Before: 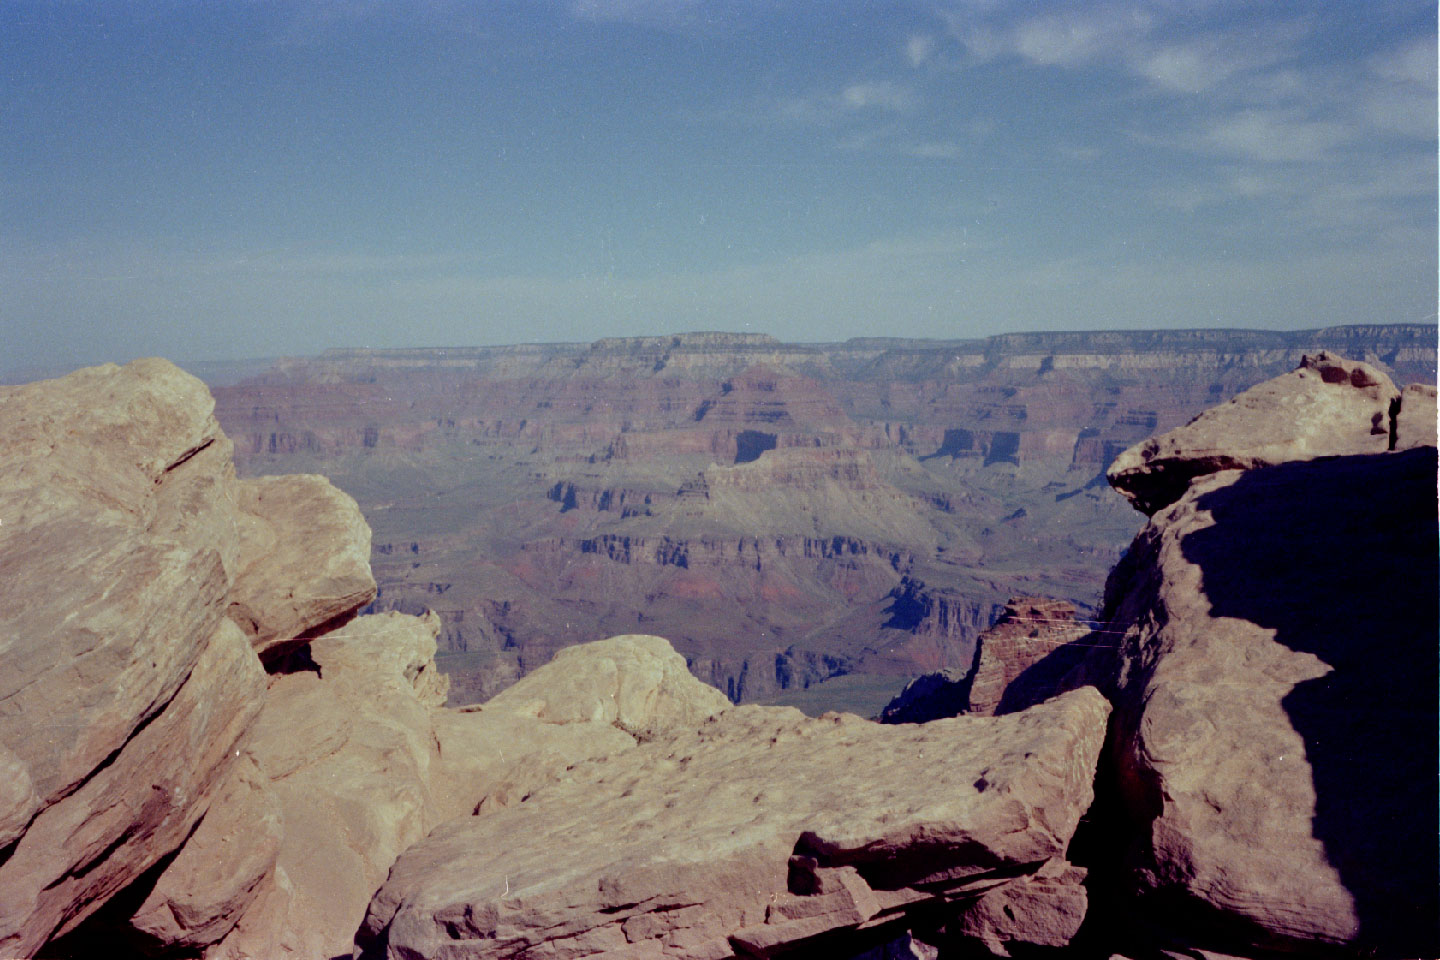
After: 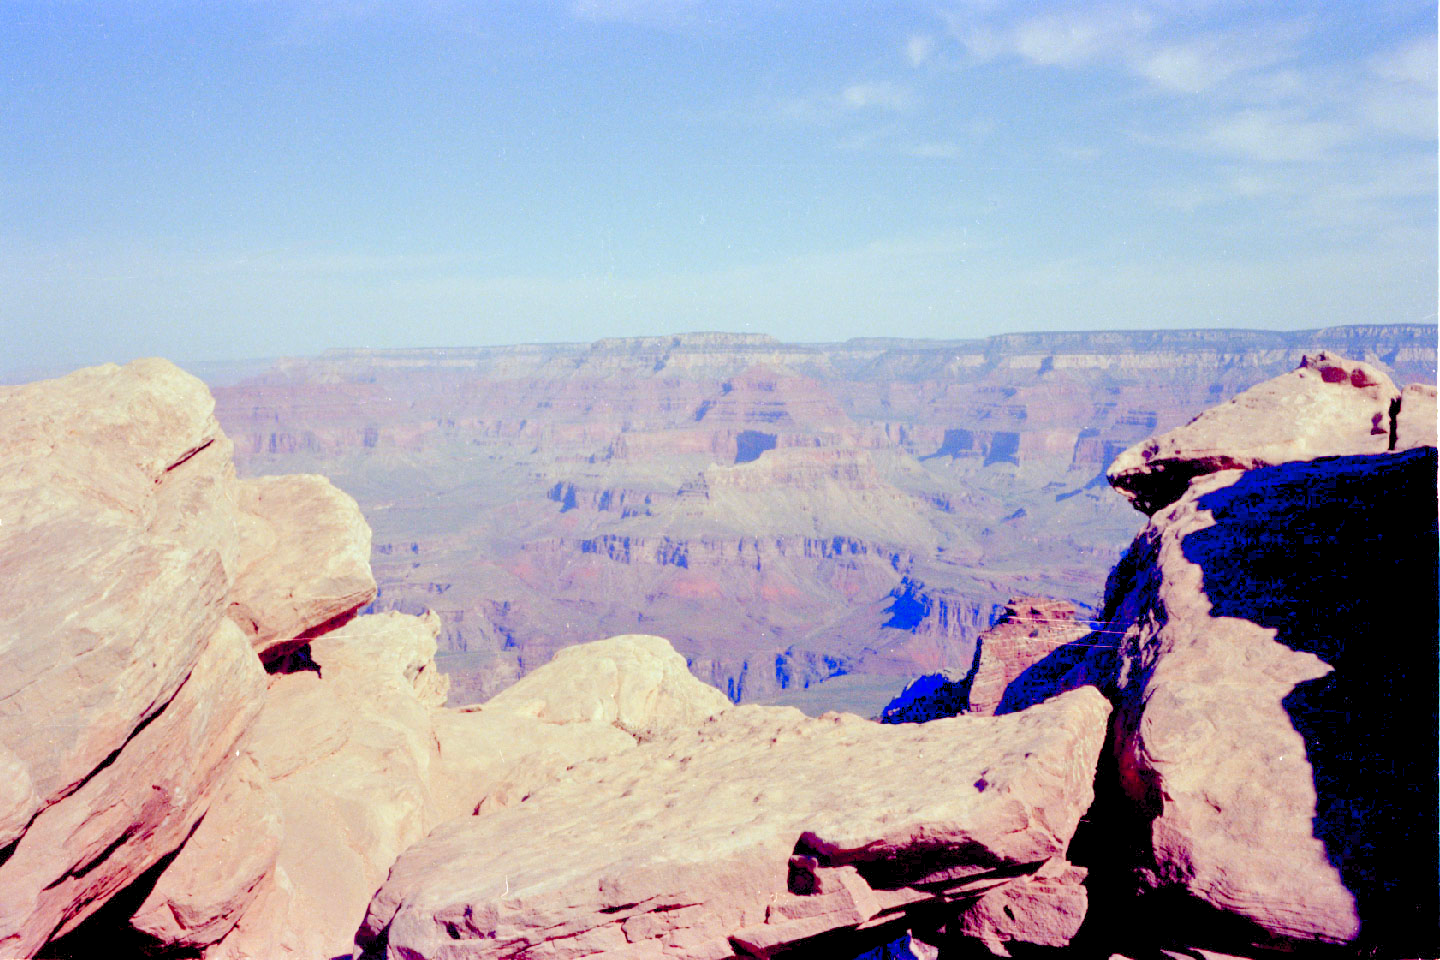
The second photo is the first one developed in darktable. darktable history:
color correction: saturation 0.85
levels: levels [0.008, 0.318, 0.836]
tone equalizer: -7 EV 0.18 EV, -6 EV 0.12 EV, -5 EV 0.08 EV, -4 EV 0.04 EV, -2 EV -0.02 EV, -1 EV -0.04 EV, +0 EV -0.06 EV, luminance estimator HSV value / RGB max
